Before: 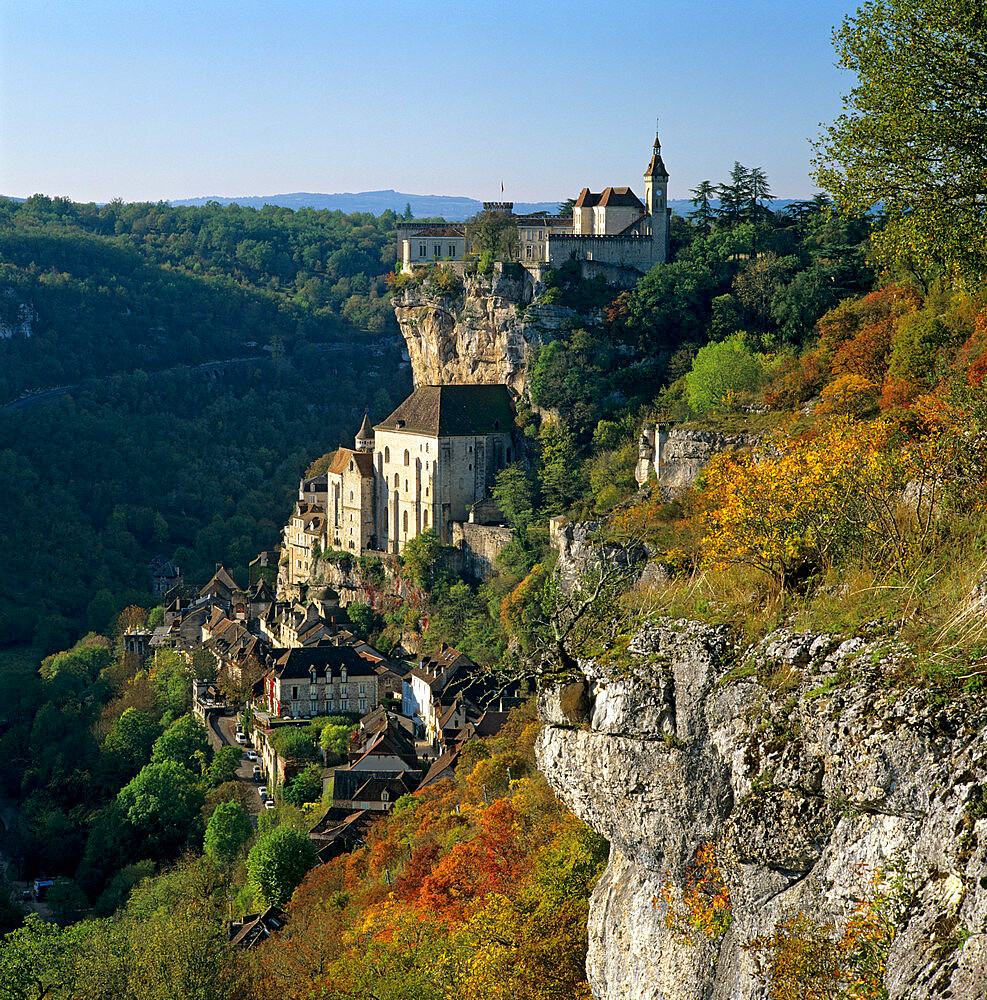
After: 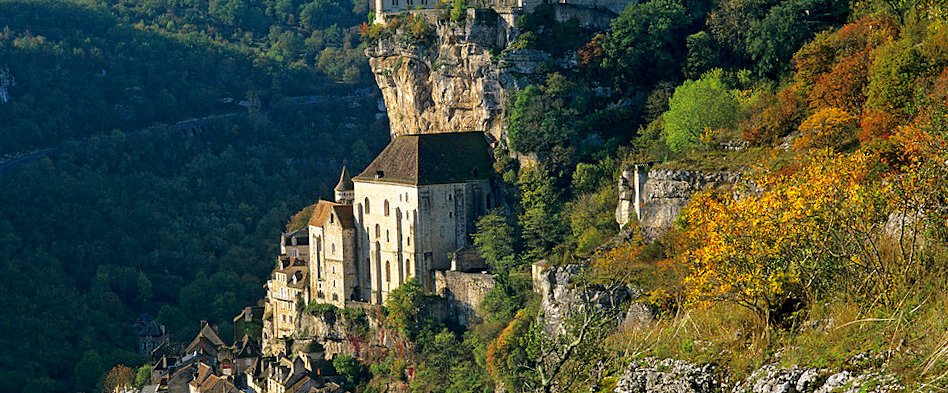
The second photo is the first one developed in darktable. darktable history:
crop and rotate: top 23.84%, bottom 34.294%
rotate and perspective: rotation -2.12°, lens shift (vertical) 0.009, lens shift (horizontal) -0.008, automatic cropping original format, crop left 0.036, crop right 0.964, crop top 0.05, crop bottom 0.959
